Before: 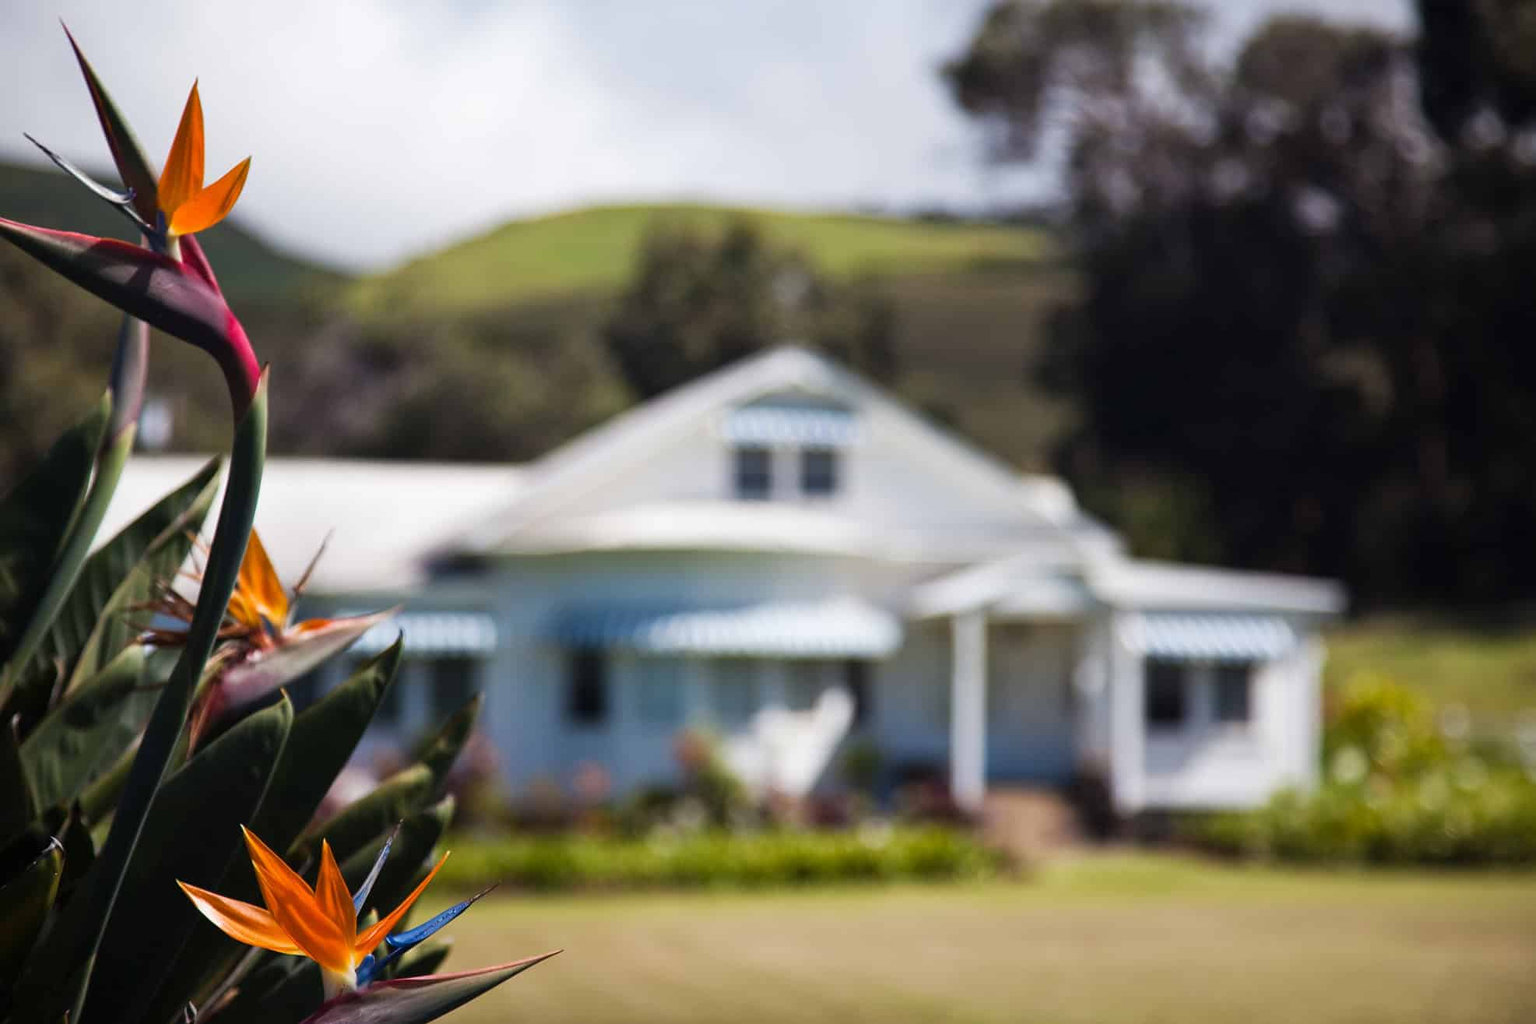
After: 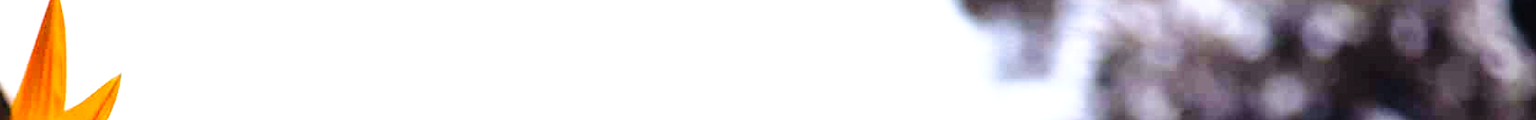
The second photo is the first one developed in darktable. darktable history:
crop and rotate: left 9.644%, top 9.491%, right 6.021%, bottom 80.509%
tone curve: curves: ch0 [(0, 0) (0.003, 0.003) (0.011, 0.005) (0.025, 0.008) (0.044, 0.012) (0.069, 0.02) (0.1, 0.031) (0.136, 0.047) (0.177, 0.088) (0.224, 0.141) (0.277, 0.222) (0.335, 0.32) (0.399, 0.425) (0.468, 0.524) (0.543, 0.623) (0.623, 0.716) (0.709, 0.796) (0.801, 0.88) (0.898, 0.959) (1, 1)], preserve colors none
exposure: black level correction 0, exposure 1.3 EV, compensate exposure bias true, compensate highlight preservation false
white balance: red 0.976, blue 1.04
